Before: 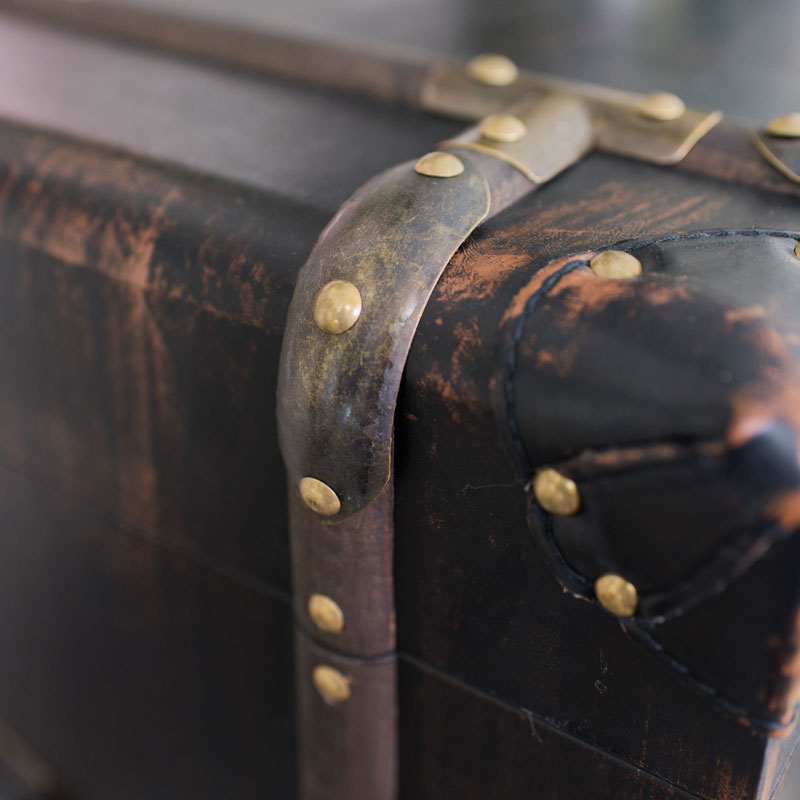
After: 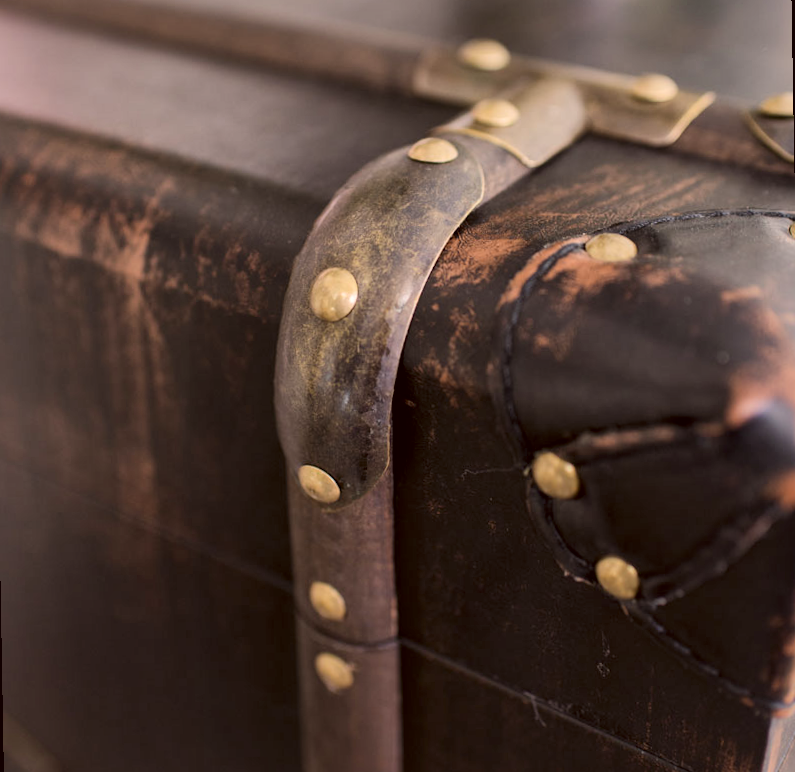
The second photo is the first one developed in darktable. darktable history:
local contrast: mode bilateral grid, contrast 20, coarseness 50, detail 150%, midtone range 0.2
rotate and perspective: rotation -1°, crop left 0.011, crop right 0.989, crop top 0.025, crop bottom 0.975
color correction: highlights a* 6.27, highlights b* 8.19, shadows a* 5.94, shadows b* 7.23, saturation 0.9
base curve: preserve colors none
